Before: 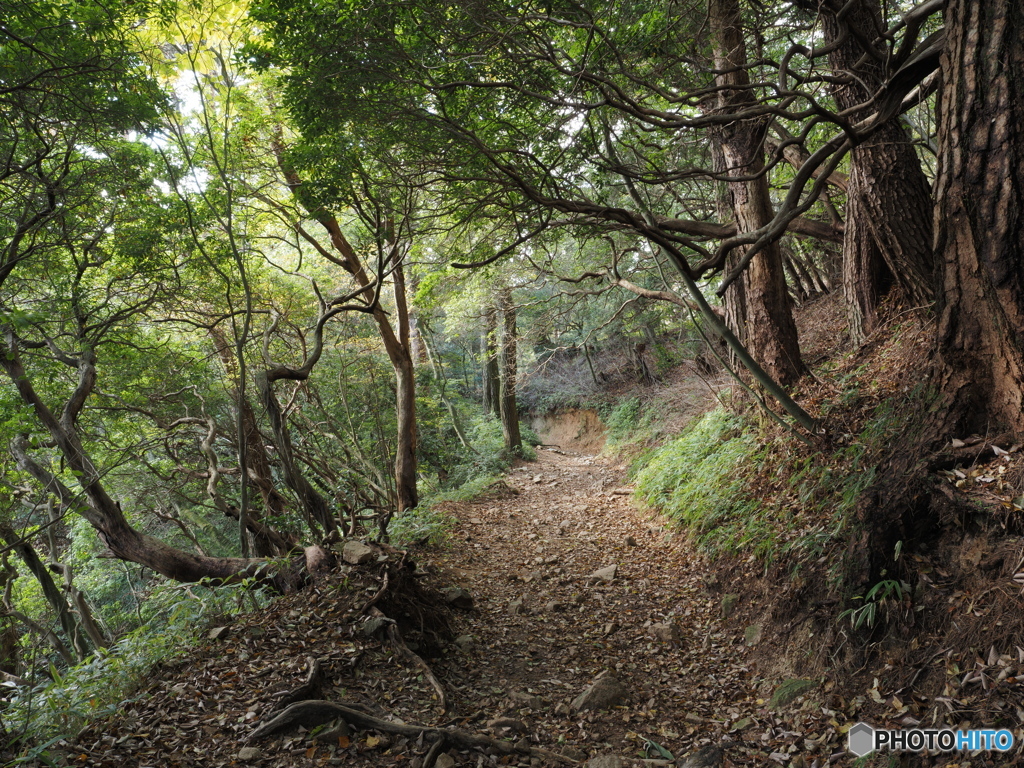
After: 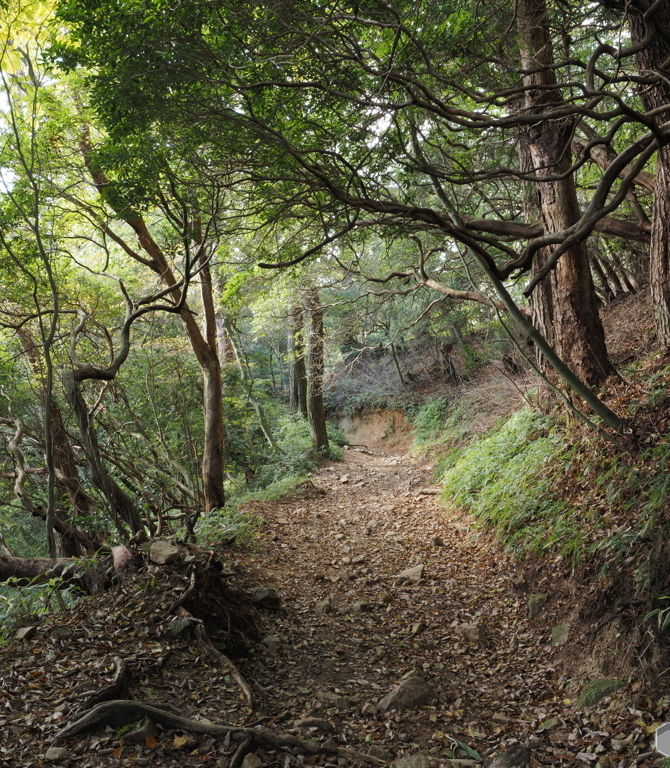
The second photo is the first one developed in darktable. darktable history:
crop and rotate: left 18.936%, right 15.585%
